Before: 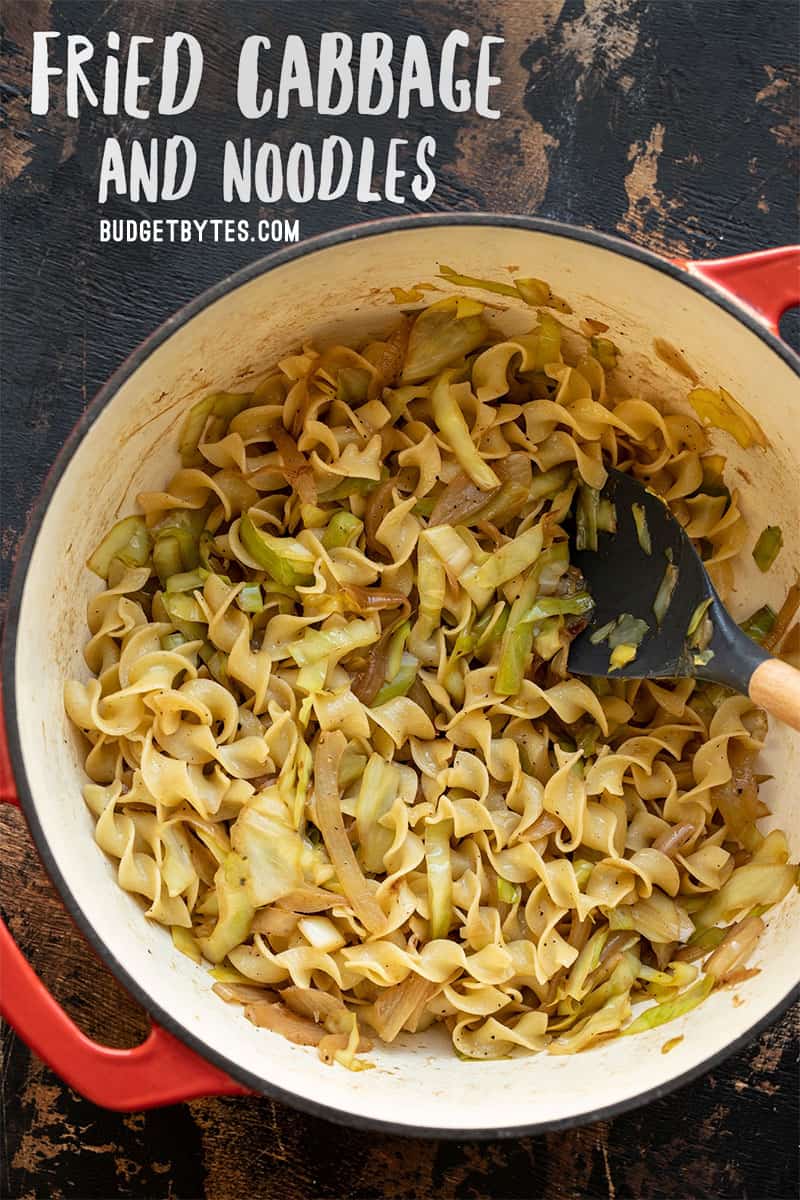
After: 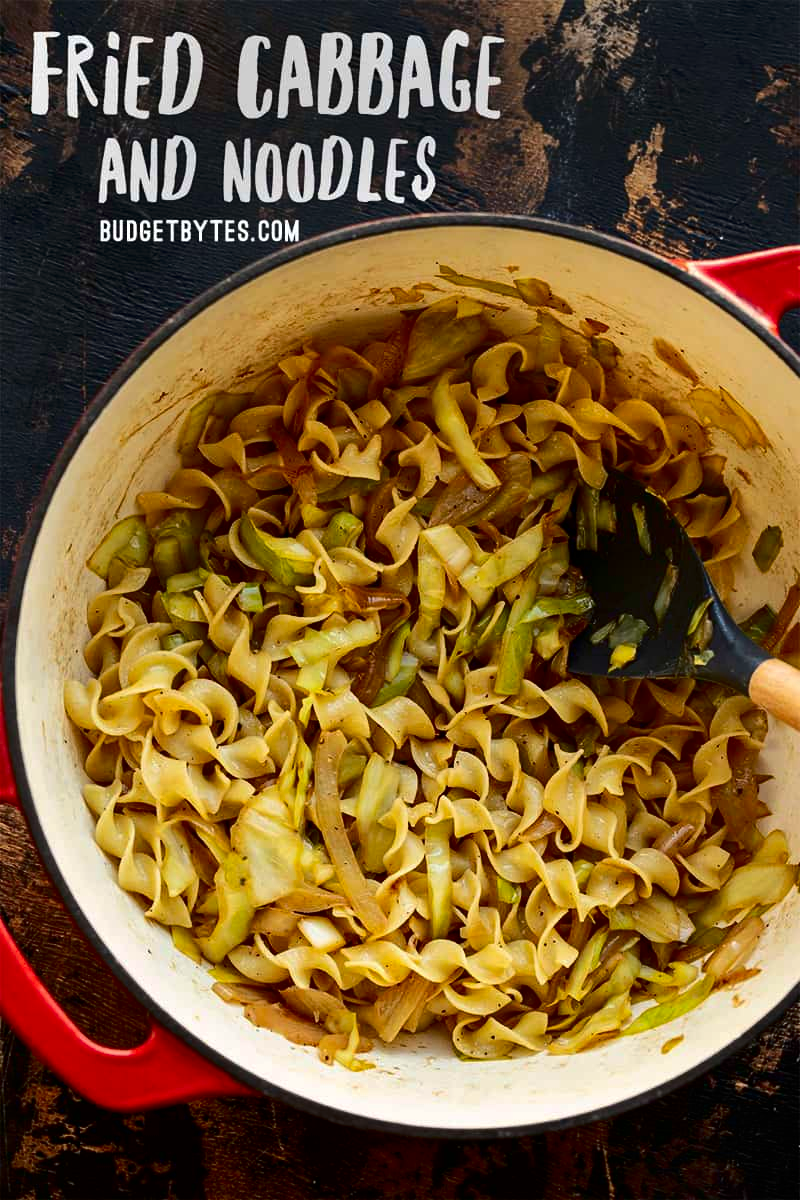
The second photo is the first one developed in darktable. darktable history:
shadows and highlights: shadows 30
contrast brightness saturation: contrast 0.22, brightness -0.19, saturation 0.24
